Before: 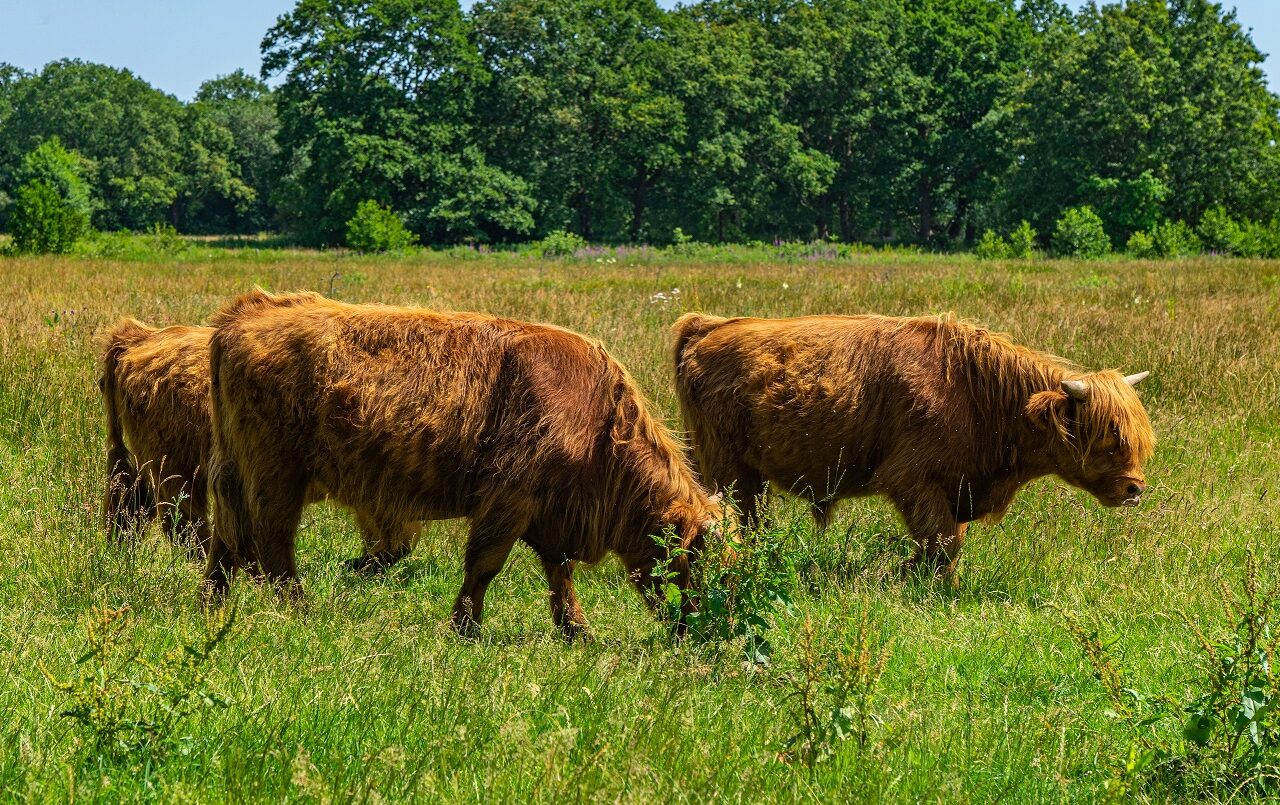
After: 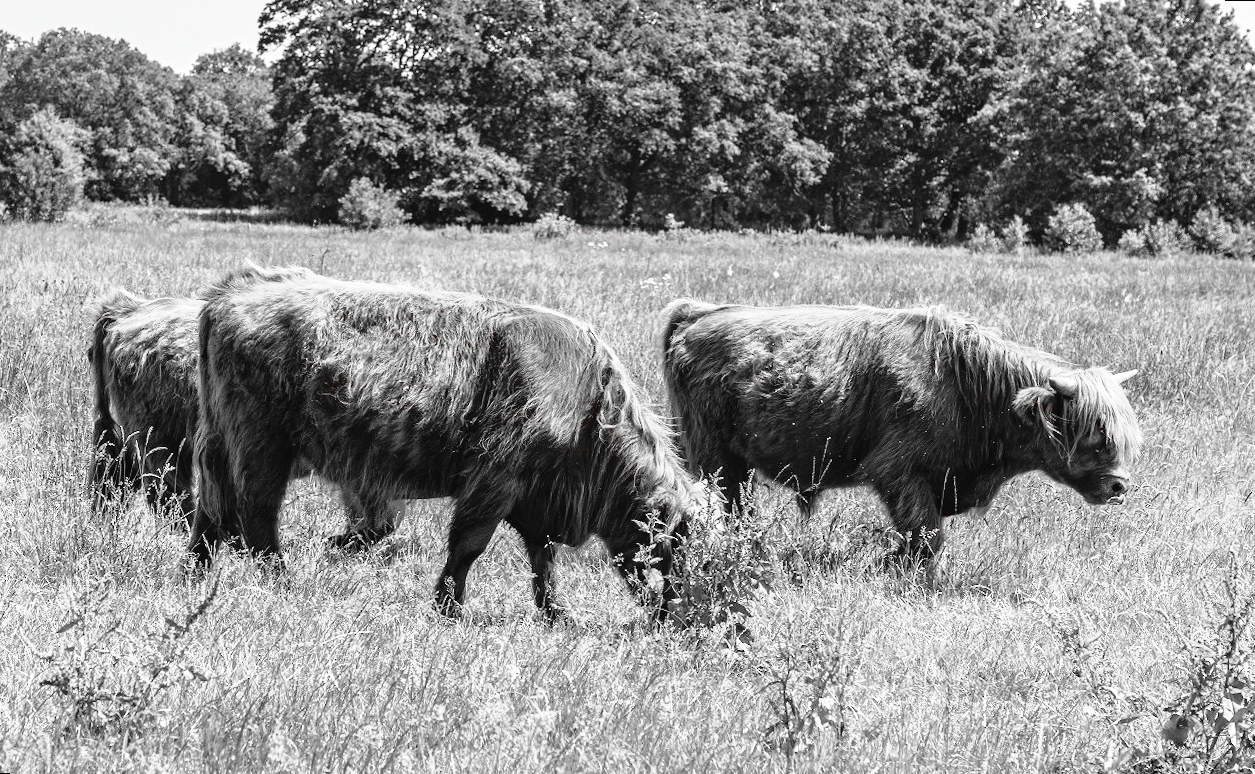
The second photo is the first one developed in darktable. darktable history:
exposure: black level correction 0, exposure 0.7 EV, compensate exposure bias true, compensate highlight preservation false
tone curve: curves: ch0 [(0, 0.013) (0.129, 0.1) (0.327, 0.382) (0.489, 0.573) (0.66, 0.748) (0.858, 0.926) (1, 0.977)]; ch1 [(0, 0) (0.353, 0.344) (0.45, 0.46) (0.498, 0.498) (0.521, 0.512) (0.563, 0.559) (0.592, 0.578) (0.647, 0.657) (1, 1)]; ch2 [(0, 0) (0.333, 0.346) (0.375, 0.375) (0.424, 0.43) (0.476, 0.492) (0.502, 0.502) (0.524, 0.531) (0.579, 0.61) (0.612, 0.644) (0.66, 0.715) (1, 1)], color space Lab, independent channels, preserve colors none
rotate and perspective: rotation 1.57°, crop left 0.018, crop right 0.982, crop top 0.039, crop bottom 0.961
color zones: curves: ch1 [(0, 0.006) (0.094, 0.285) (0.171, 0.001) (0.429, 0.001) (0.571, 0.003) (0.714, 0.004) (0.857, 0.004) (1, 0.006)]
